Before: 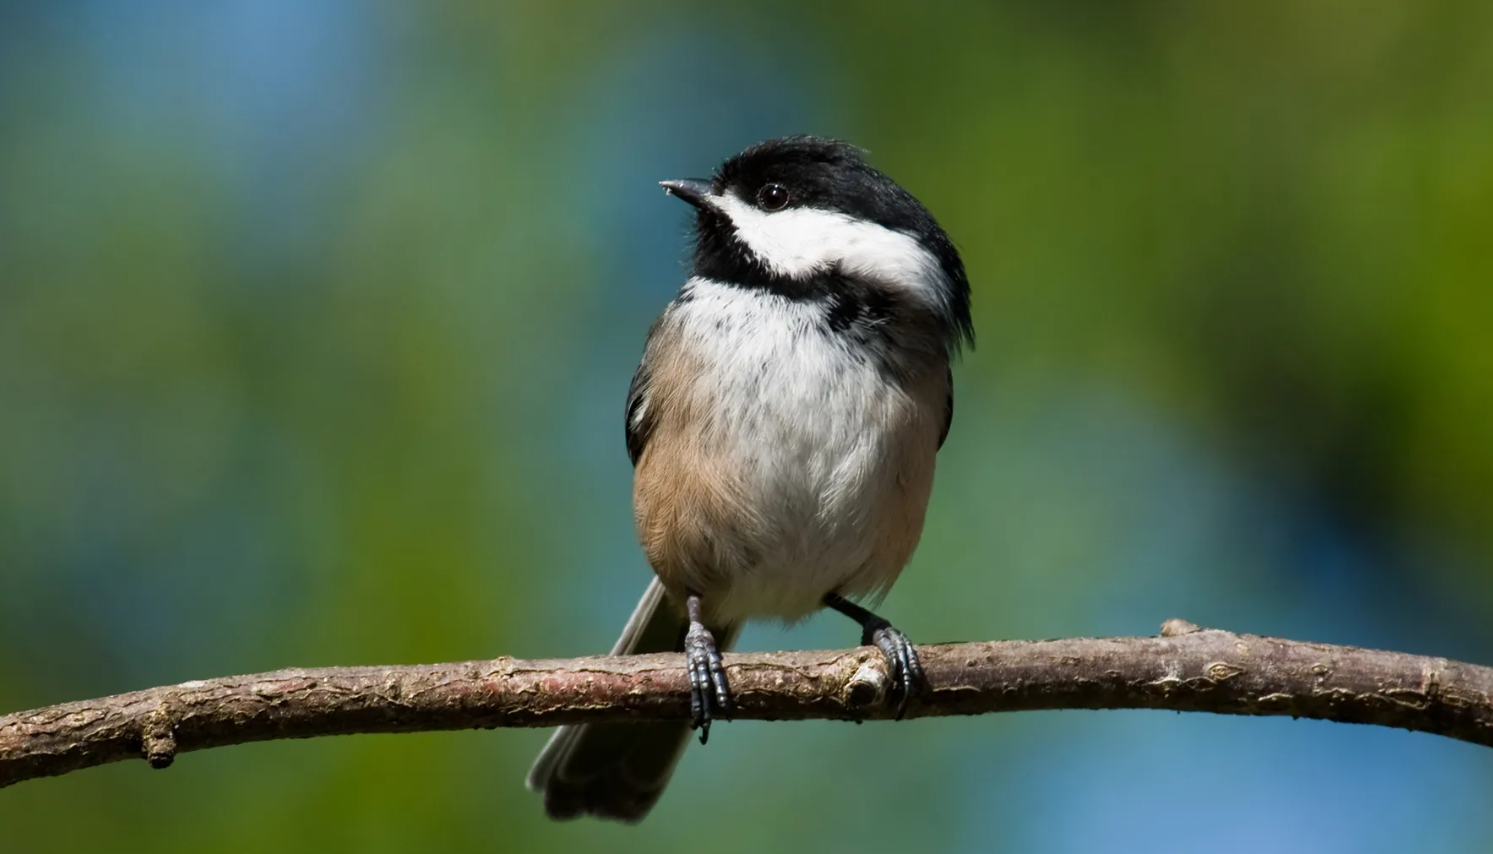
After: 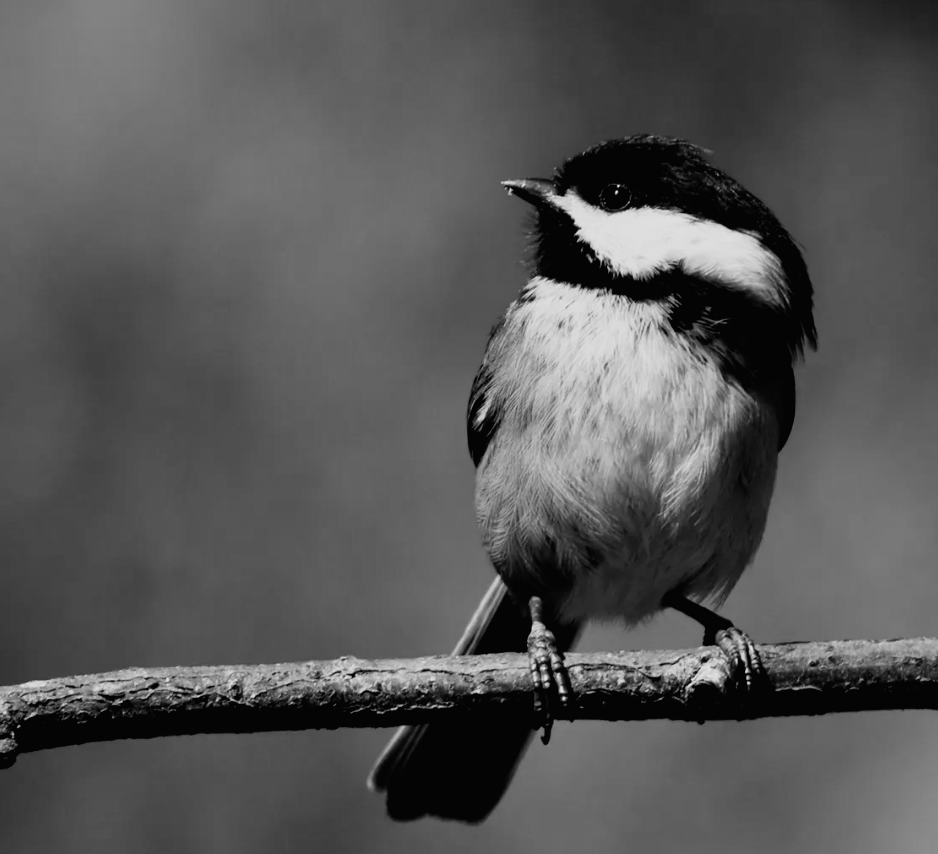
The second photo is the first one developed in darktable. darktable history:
contrast brightness saturation: contrast -0.02, brightness -0.01, saturation 0.03
monochrome: a -92.57, b 58.91
filmic rgb: black relative exposure -4 EV, white relative exposure 3 EV, hardness 3.02, contrast 1.4
crop: left 10.644%, right 26.528%
